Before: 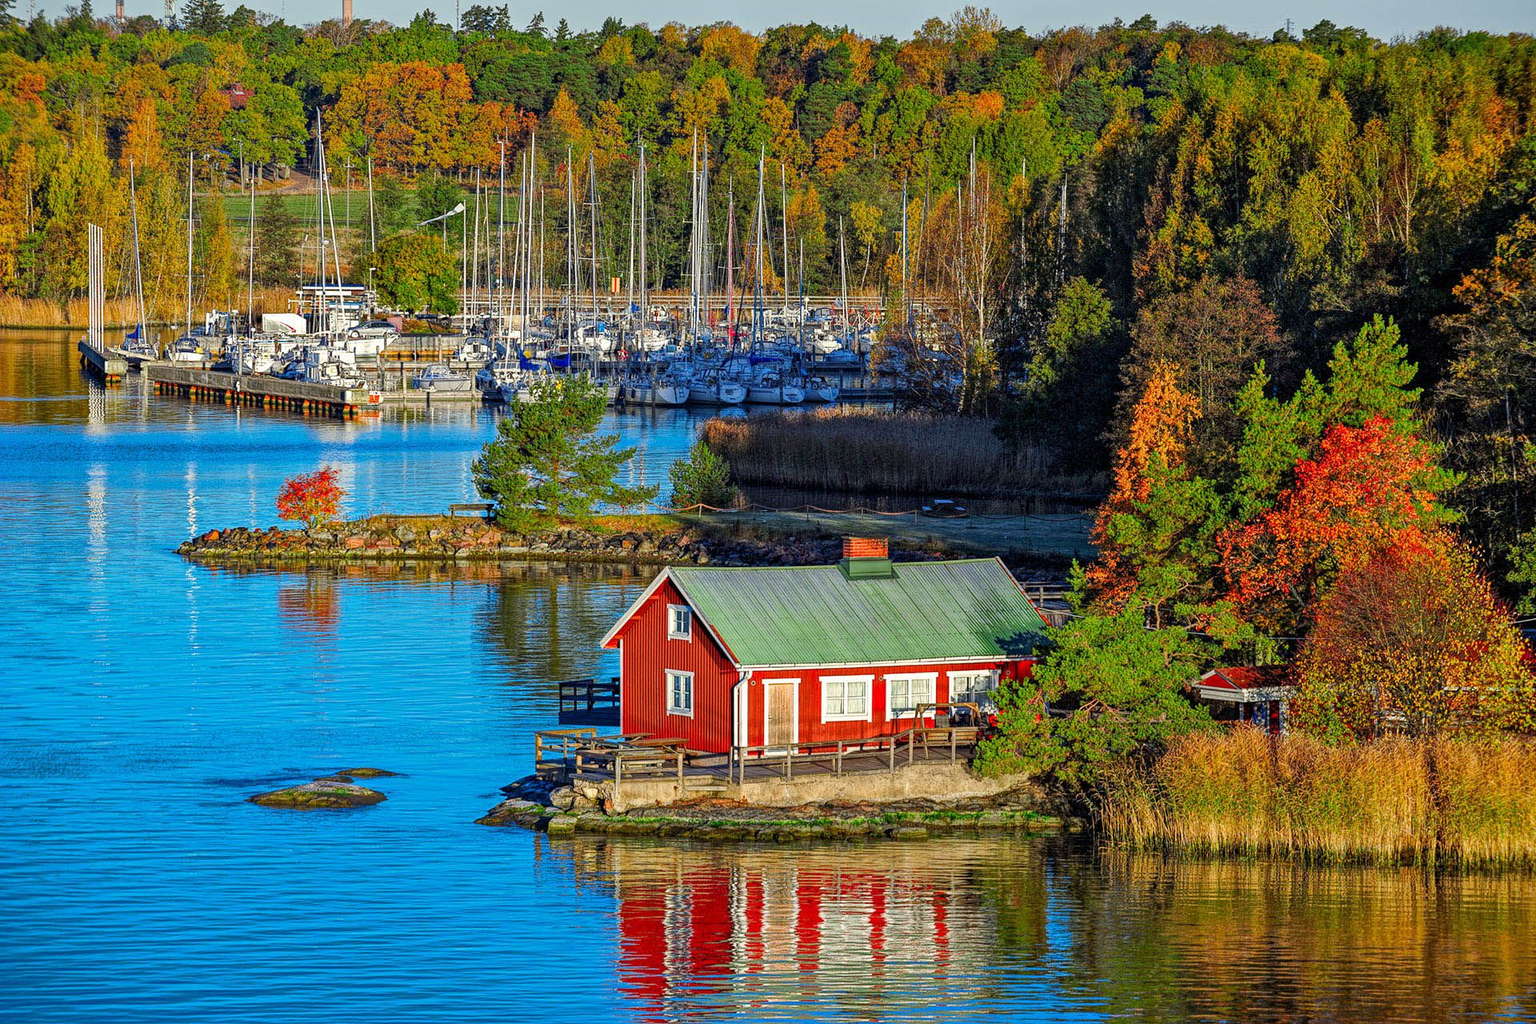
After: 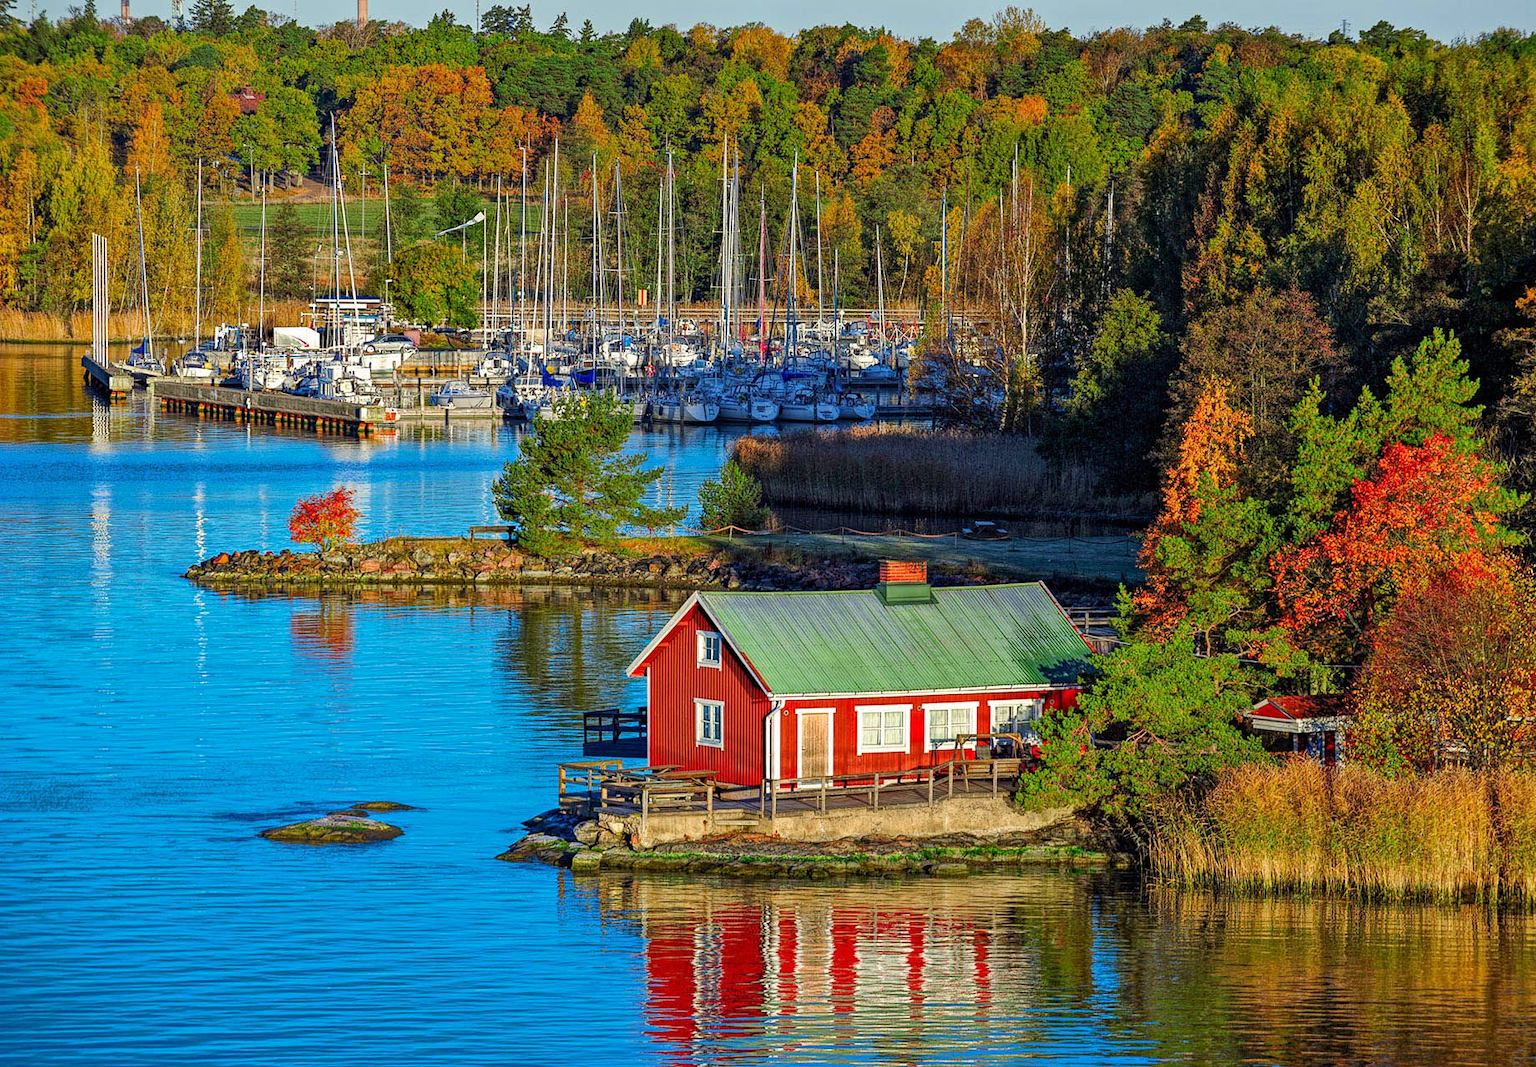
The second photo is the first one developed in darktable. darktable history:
crop: right 4.126%, bottom 0.031%
velvia: on, module defaults
